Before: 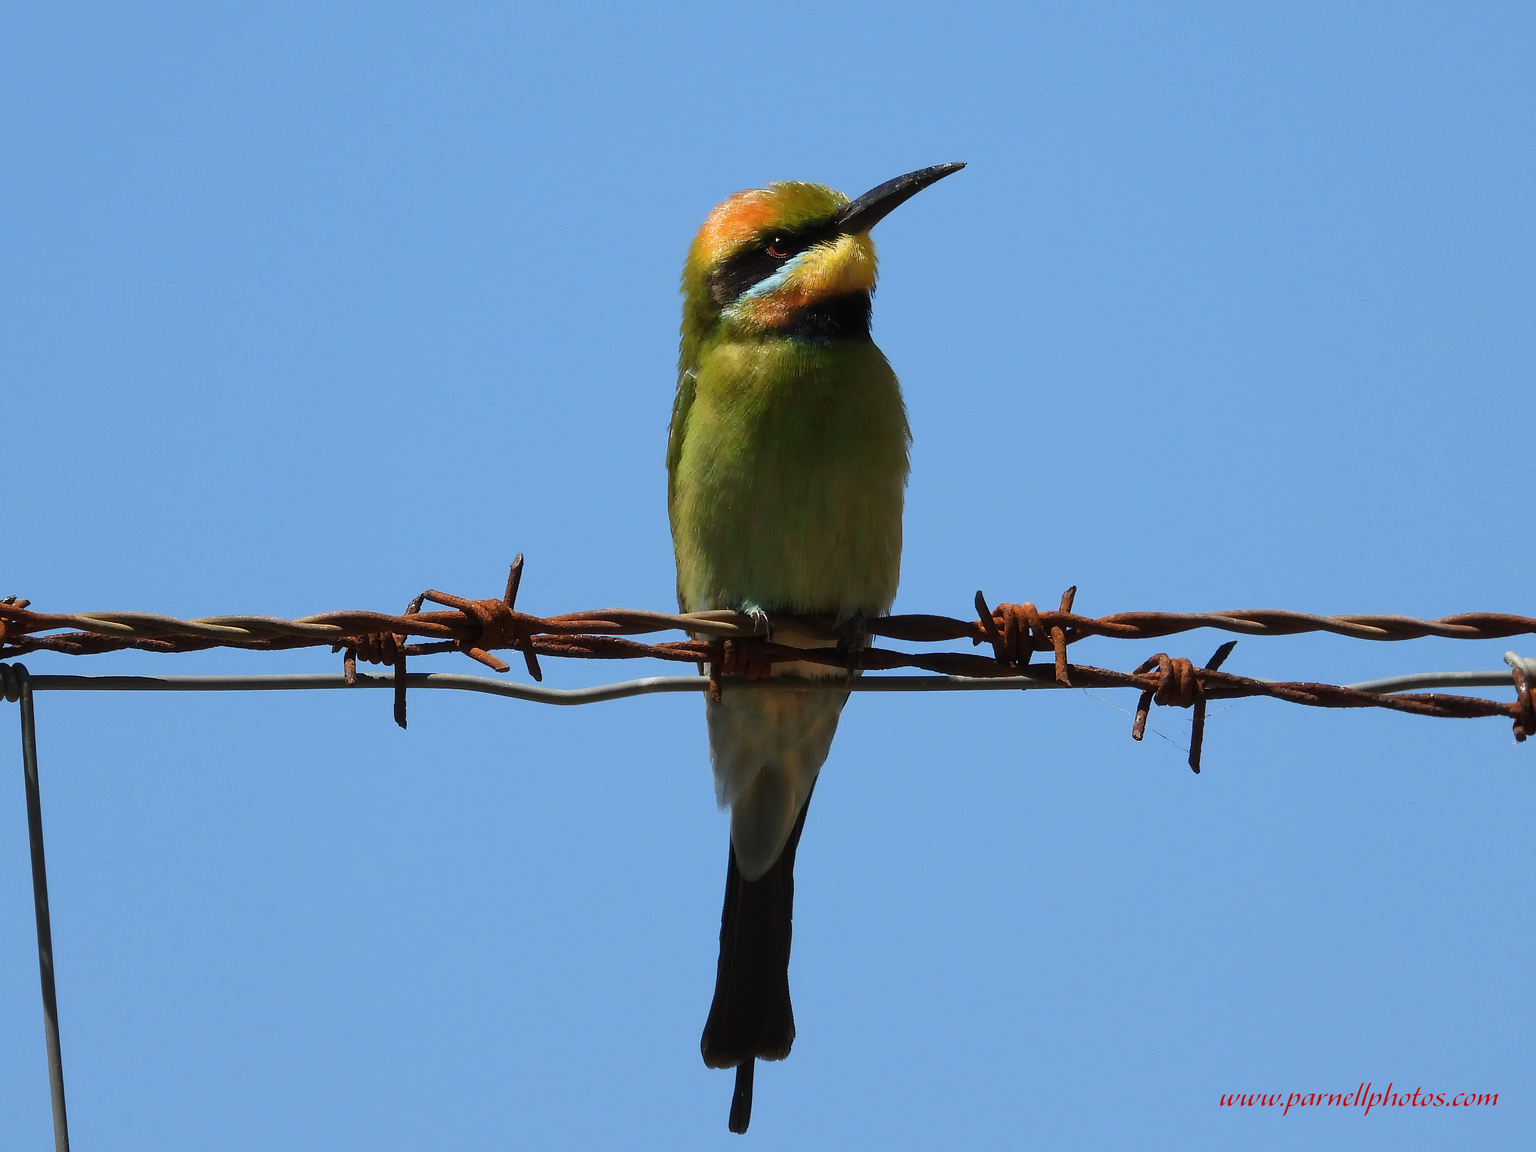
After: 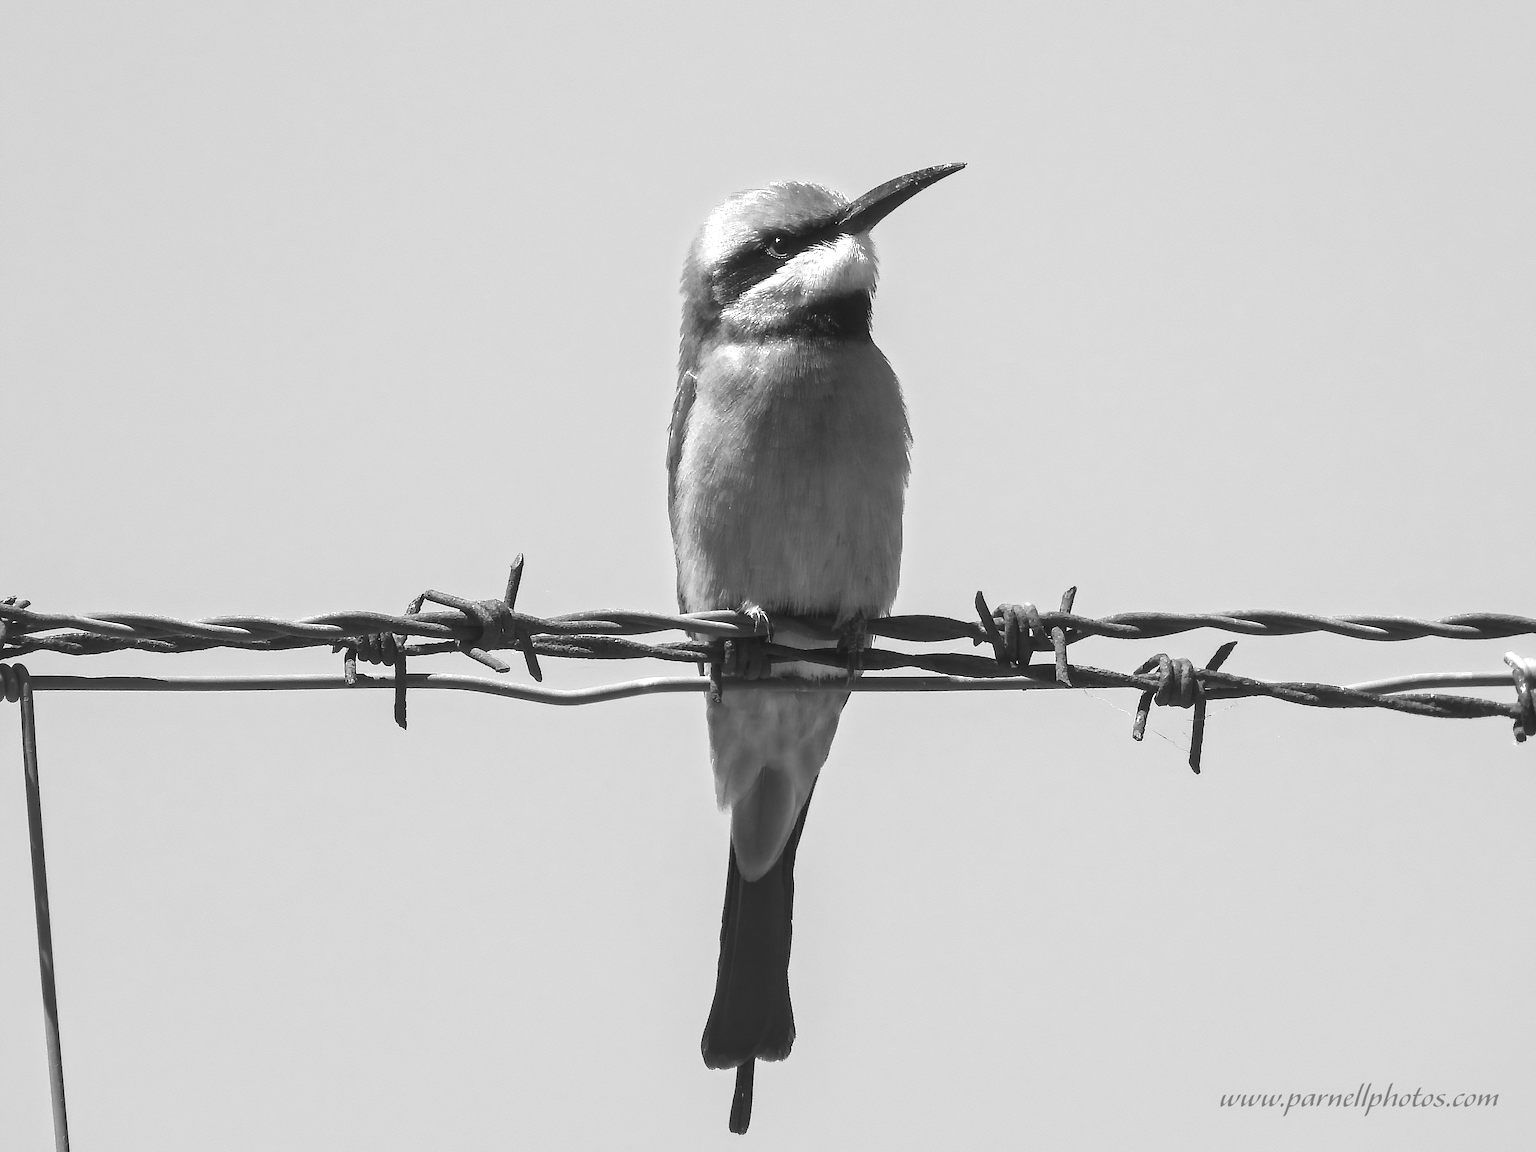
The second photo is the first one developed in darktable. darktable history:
monochrome: a -74.22, b 78.2
local contrast: detail 110%
exposure: black level correction 0, exposure 1.379 EV, compensate exposure bias true, compensate highlight preservation false
